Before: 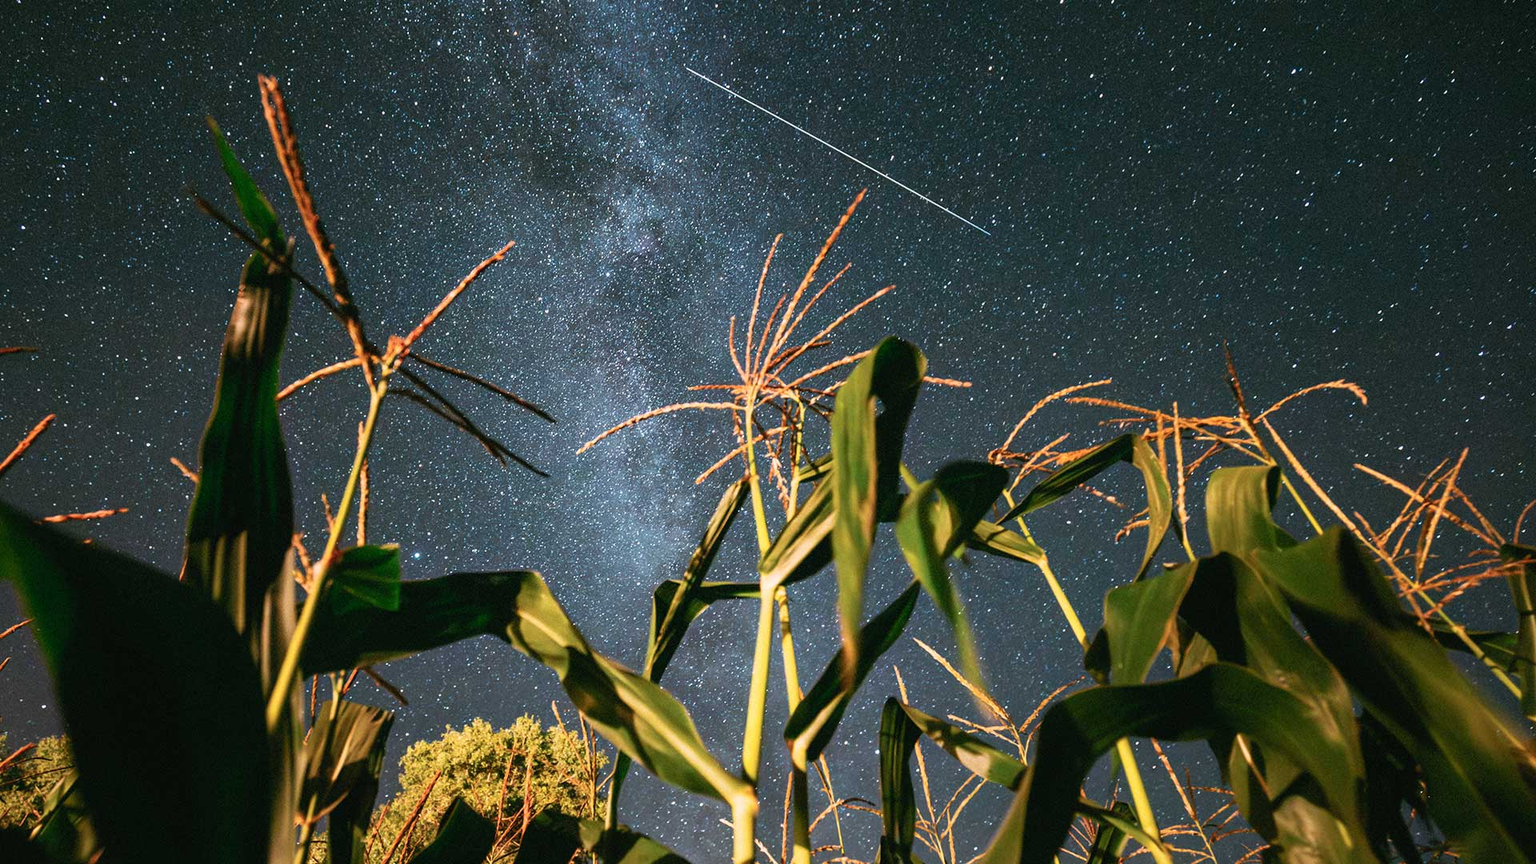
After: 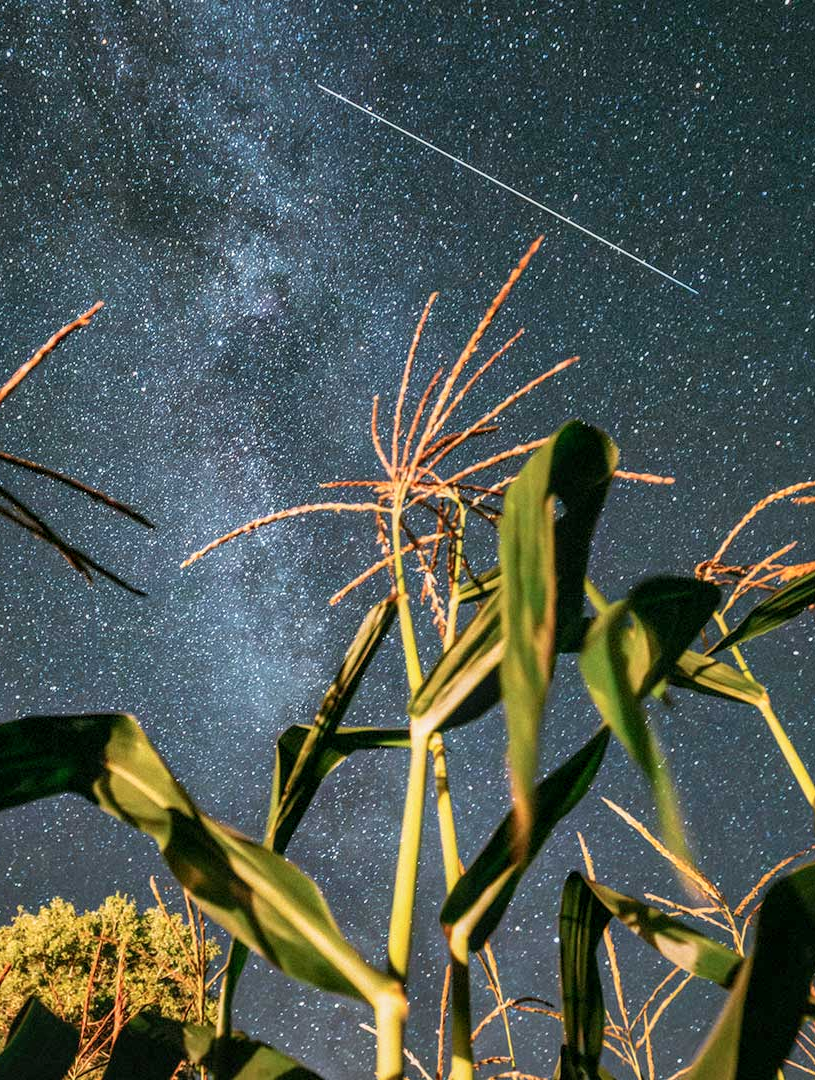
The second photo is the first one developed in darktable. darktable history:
local contrast: on, module defaults
crop: left 28.125%, right 29.405%
shadows and highlights: white point adjustment -3.54, highlights -63.78, soften with gaussian
